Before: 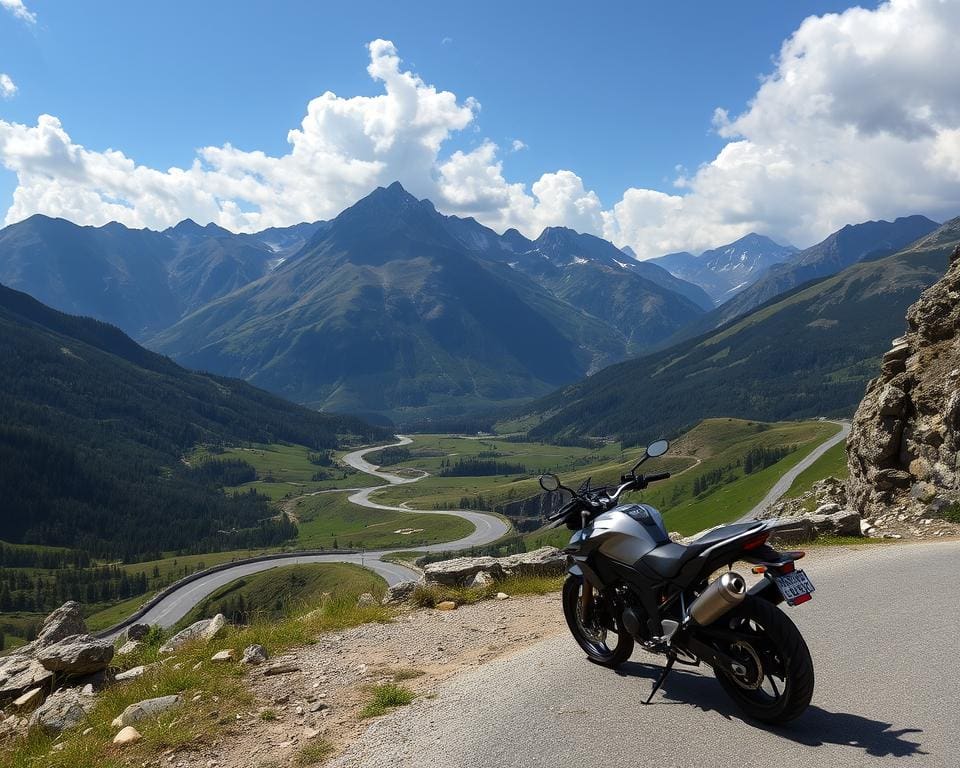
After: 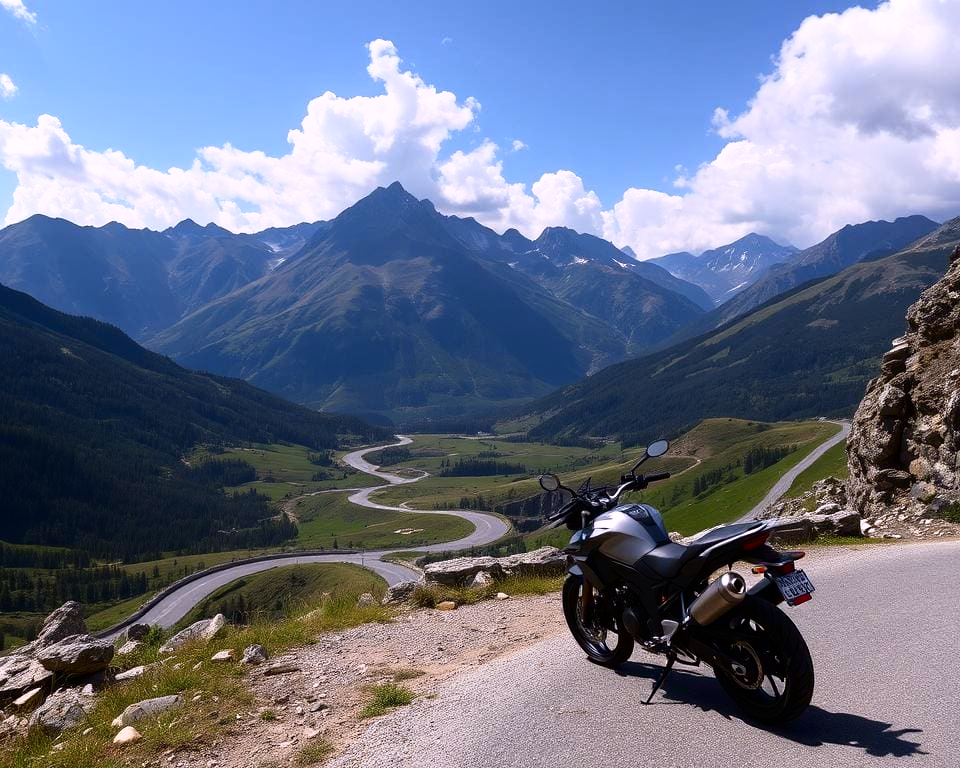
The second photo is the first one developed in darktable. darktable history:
shadows and highlights: shadows -62.32, white point adjustment -5.22, highlights 61.59
white balance: red 1.066, blue 1.119
